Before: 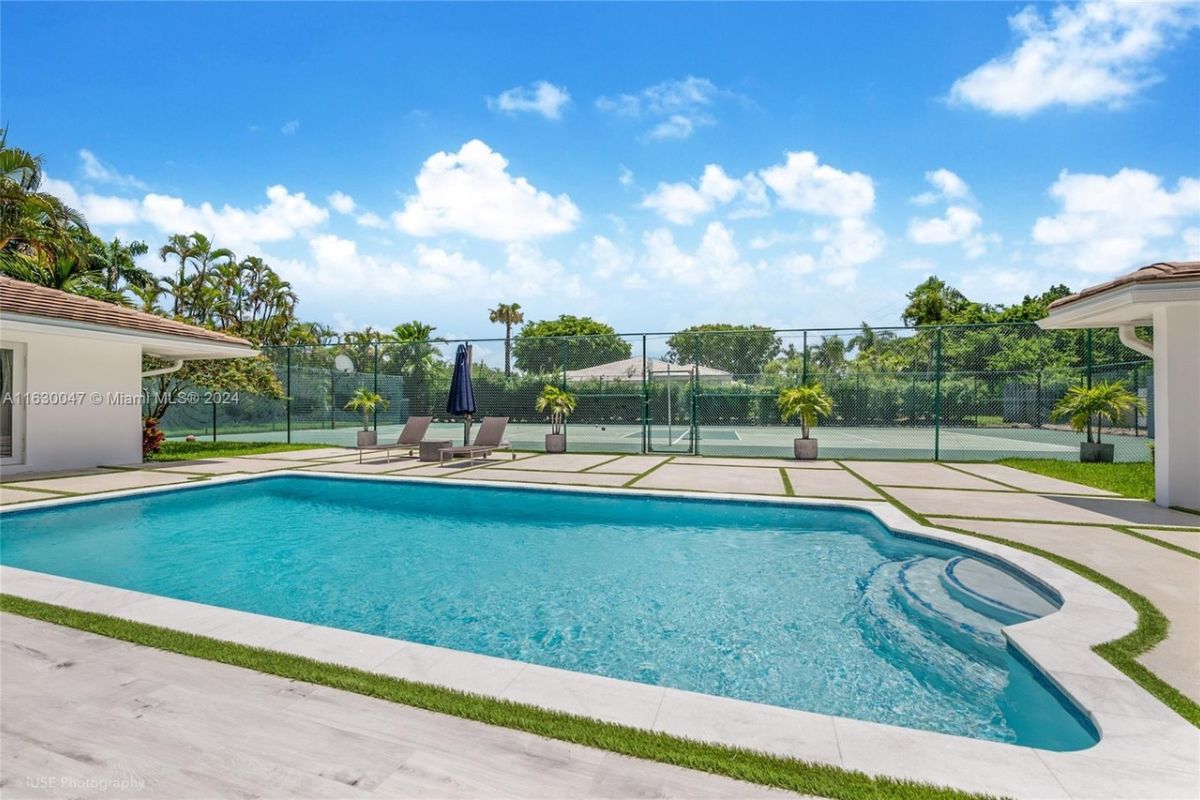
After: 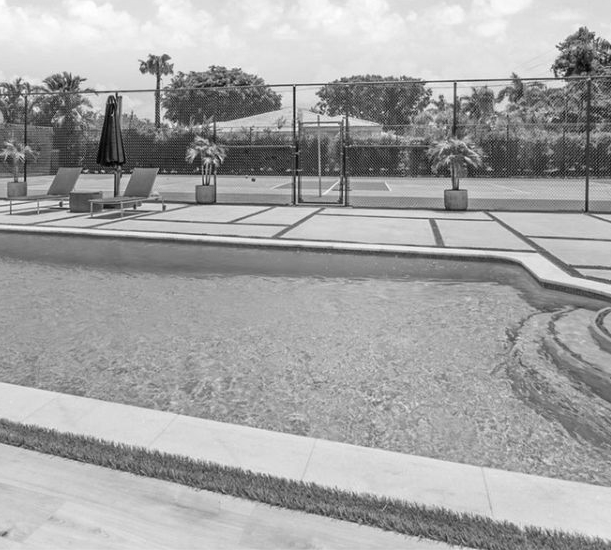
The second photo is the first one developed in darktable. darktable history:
monochrome: on, module defaults
crop and rotate: left 29.237%, top 31.152%, right 19.807%
